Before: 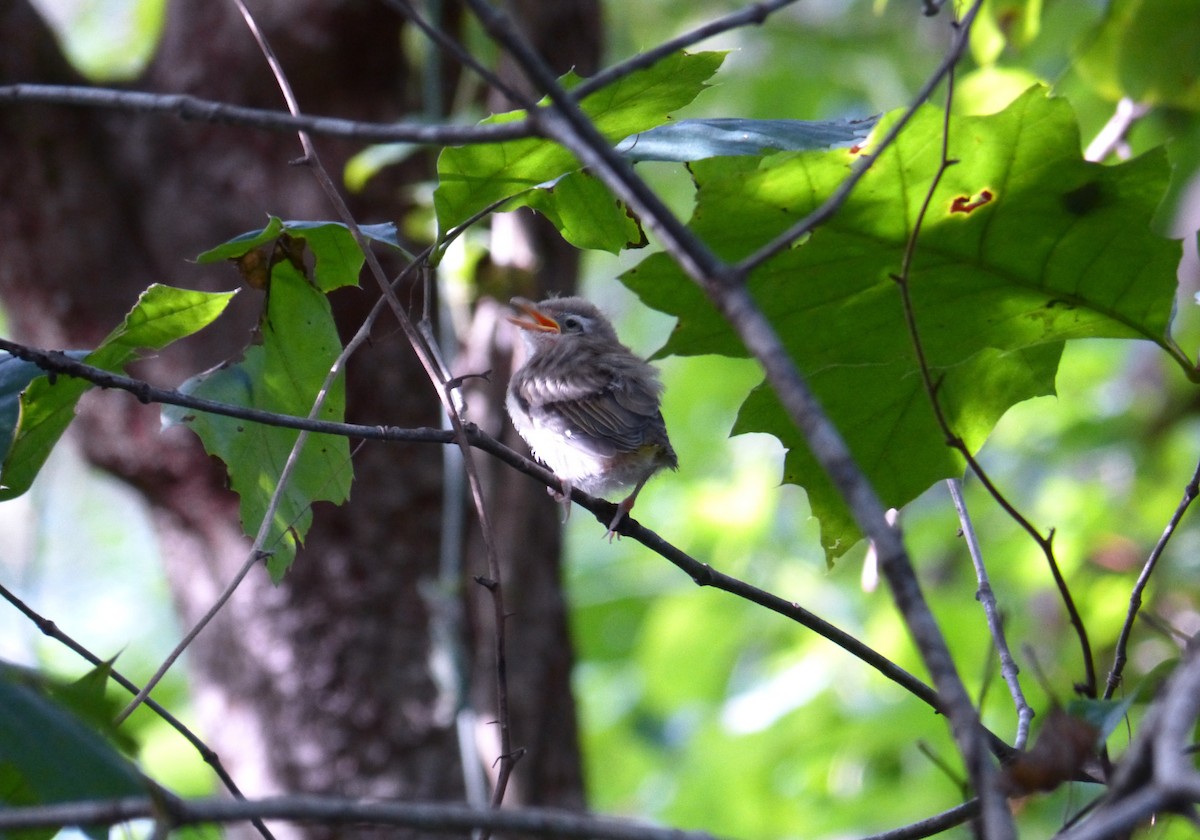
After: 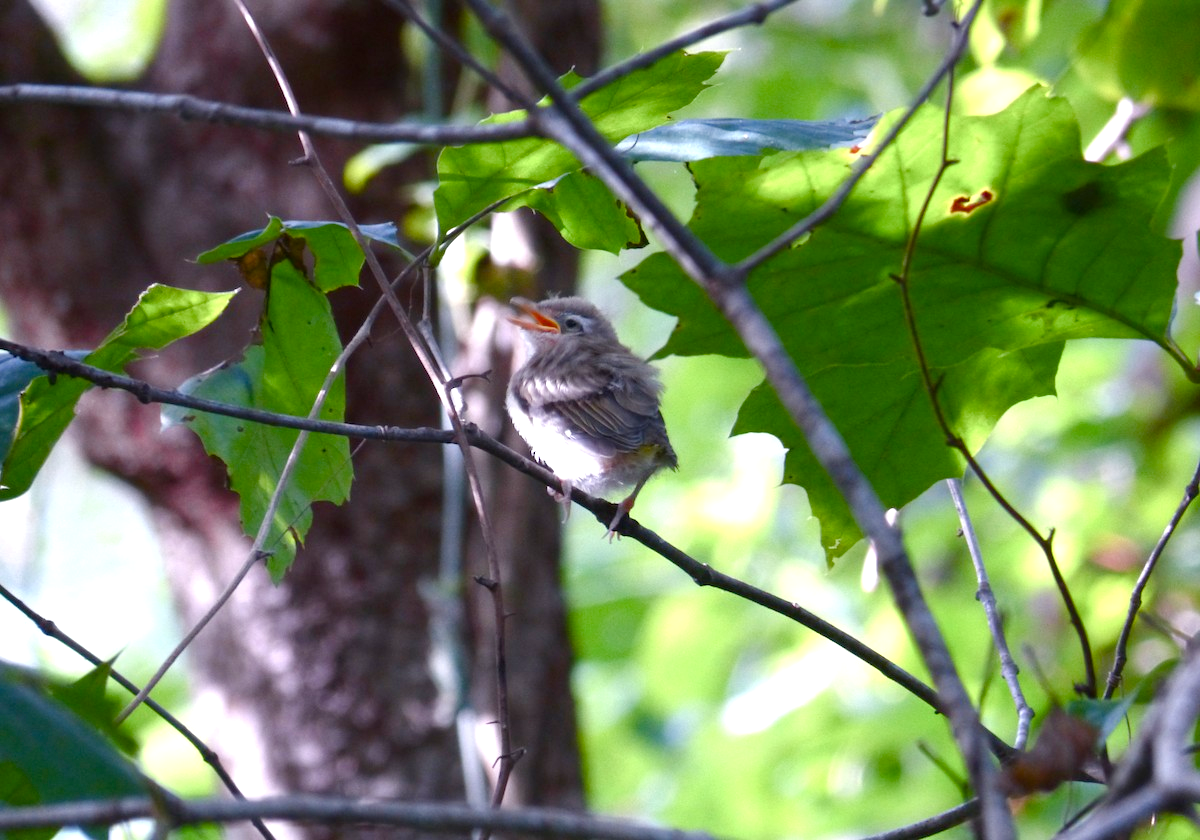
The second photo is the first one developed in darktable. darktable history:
color balance rgb: perceptual saturation grading › global saturation 20%, perceptual saturation grading › highlights -50%, perceptual saturation grading › shadows 30%, perceptual brilliance grading › global brilliance 10%, perceptual brilliance grading › shadows 15%
